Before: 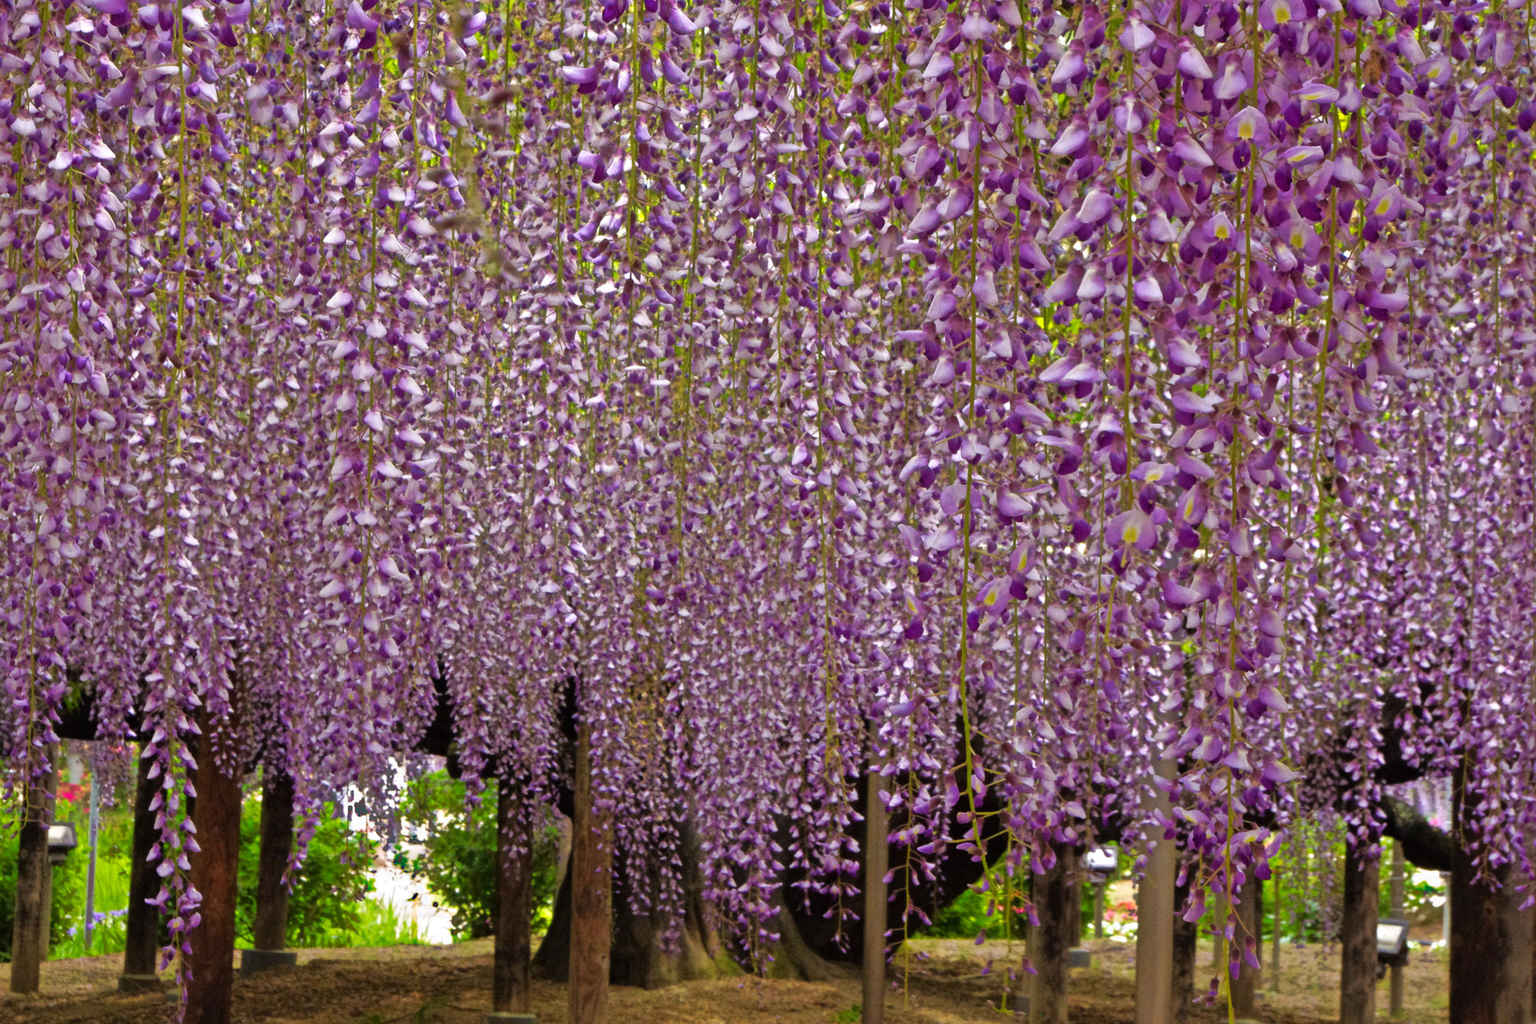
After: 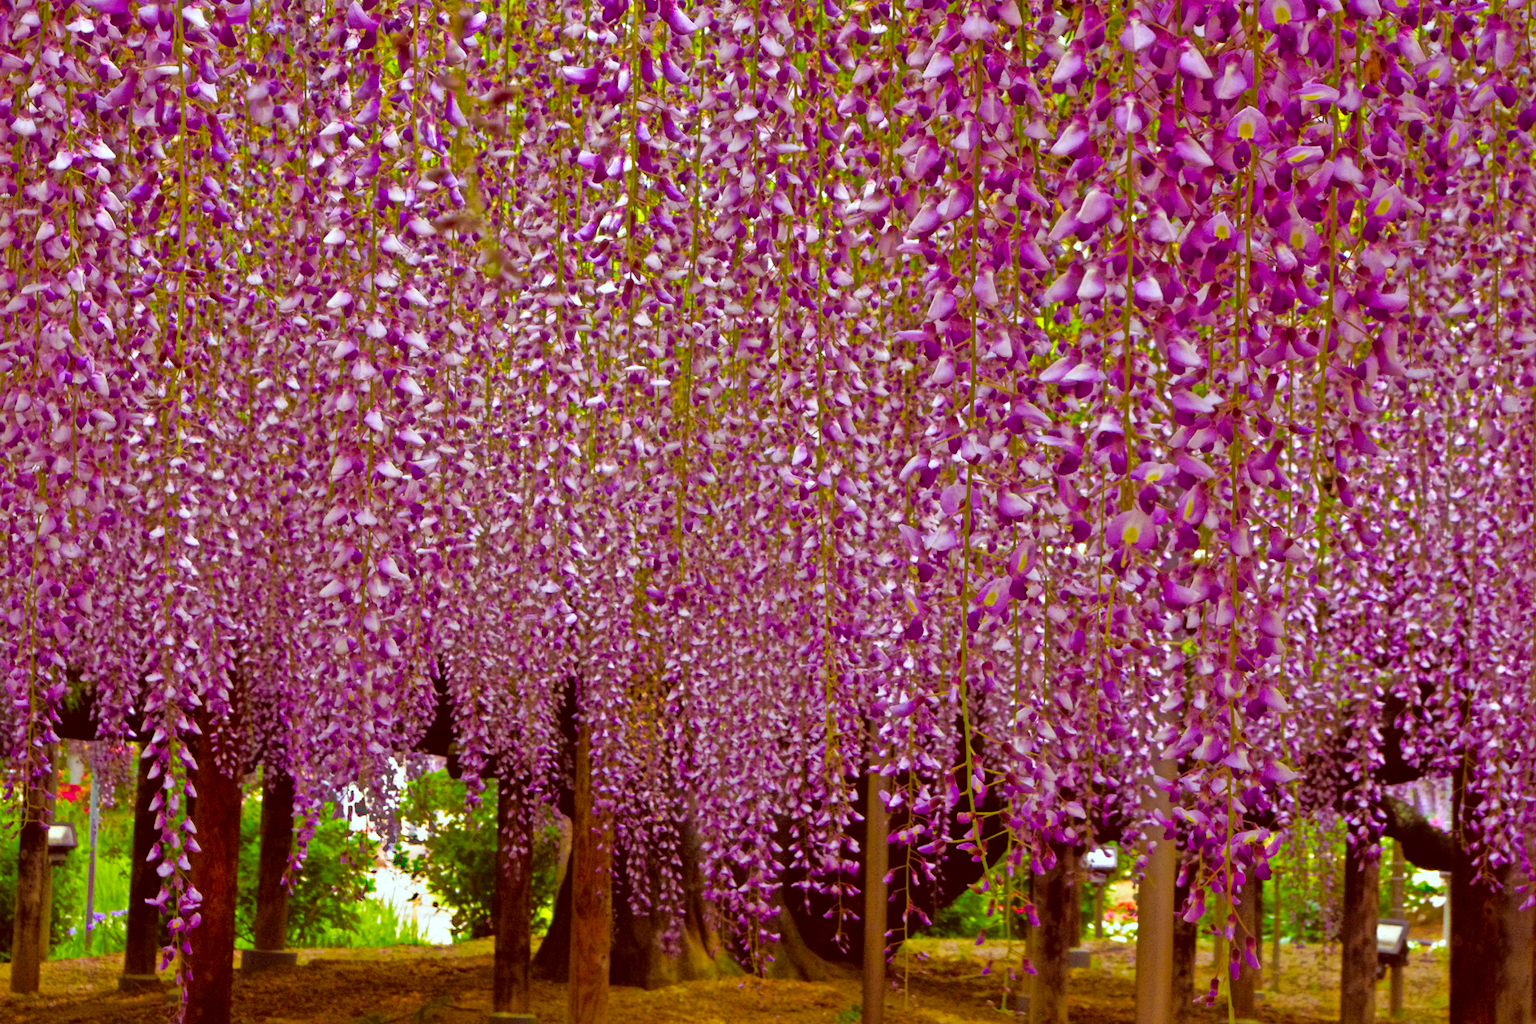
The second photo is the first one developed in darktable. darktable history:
color balance rgb: perceptual saturation grading › global saturation 36.311%, global vibrance 20%
color correction: highlights a* -7.03, highlights b* -0.186, shadows a* 20.18, shadows b* 11.96
